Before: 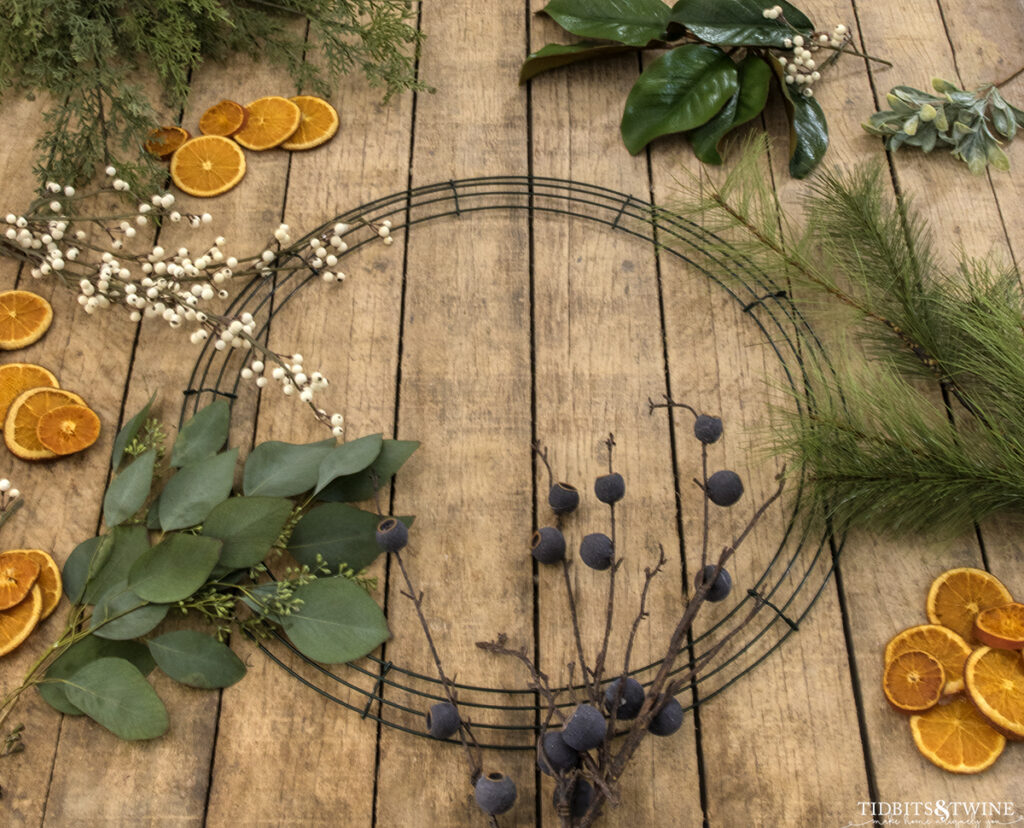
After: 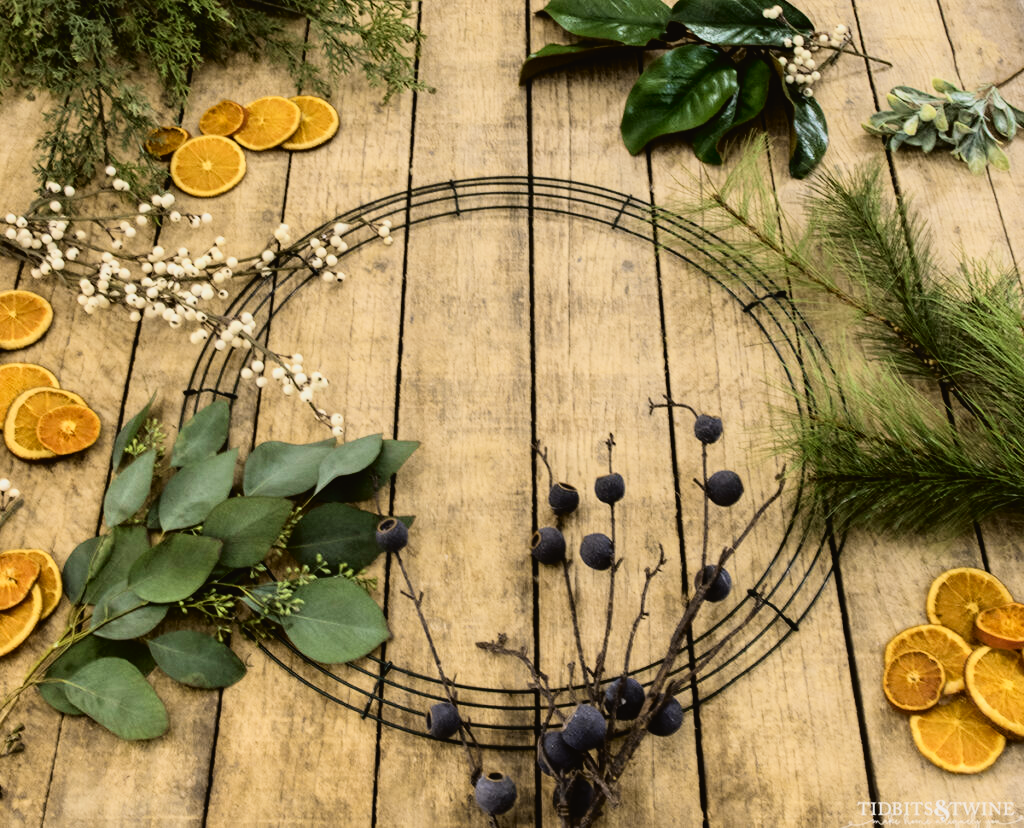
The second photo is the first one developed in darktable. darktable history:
filmic rgb: middle gray luminance 29.2%, black relative exposure -10.35 EV, white relative exposure 5.5 EV, target black luminance 0%, hardness 3.93, latitude 1.55%, contrast 1.129, highlights saturation mix 5.41%, shadows ↔ highlights balance 15.26%
tone curve: curves: ch0 [(0, 0.023) (0.113, 0.084) (0.285, 0.301) (0.673, 0.796) (0.845, 0.932) (0.994, 0.971)]; ch1 [(0, 0) (0.456, 0.437) (0.498, 0.5) (0.57, 0.559) (0.631, 0.639) (1, 1)]; ch2 [(0, 0) (0.417, 0.44) (0.46, 0.453) (0.502, 0.507) (0.55, 0.57) (0.67, 0.712) (1, 1)], color space Lab, independent channels, preserve colors none
